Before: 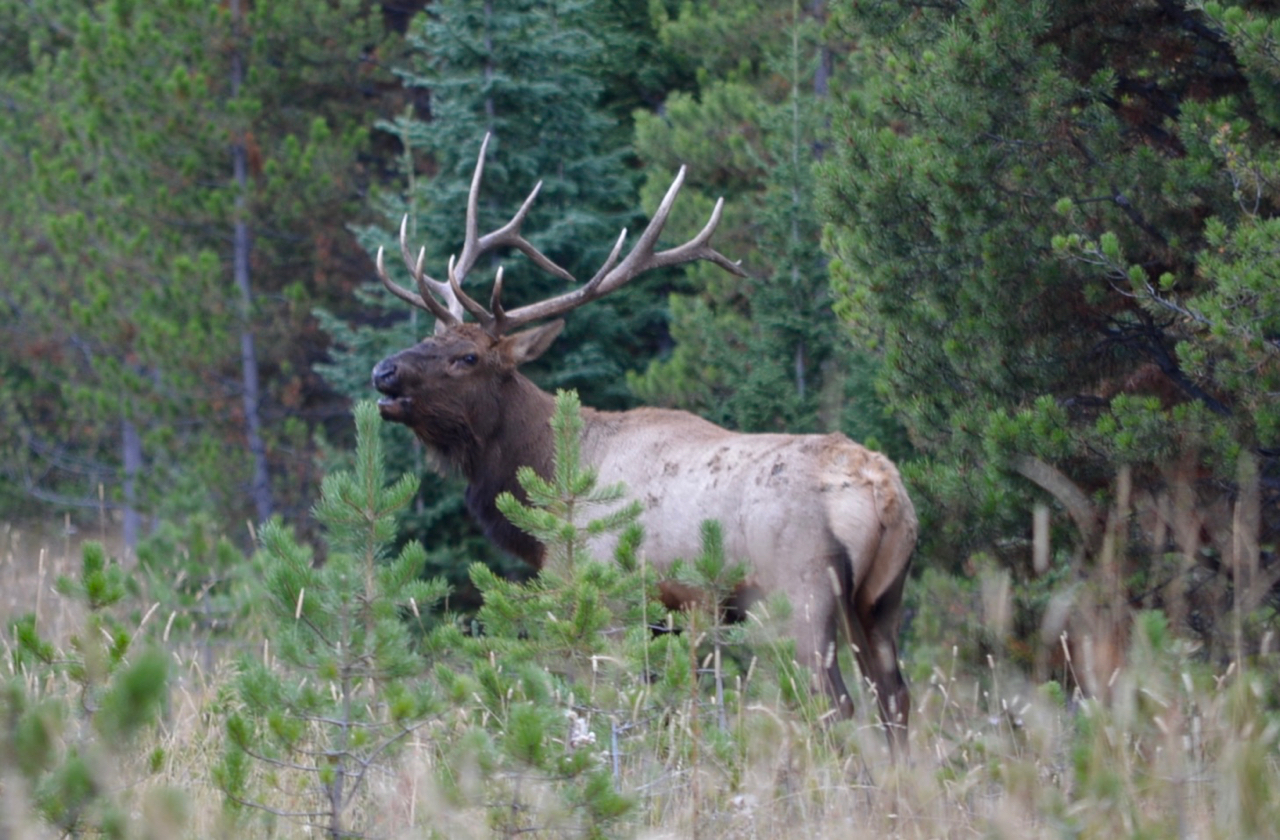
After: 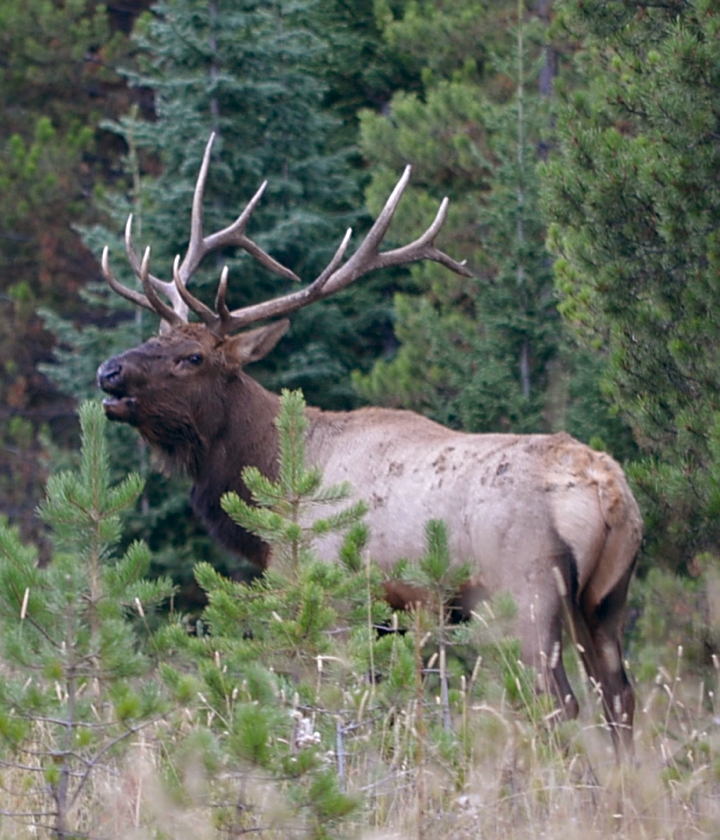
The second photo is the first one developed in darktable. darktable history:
sharpen: on, module defaults
crop: left 21.496%, right 22.254%
color balance: lift [0.998, 0.998, 1.001, 1.002], gamma [0.995, 1.025, 0.992, 0.975], gain [0.995, 1.02, 0.997, 0.98]
